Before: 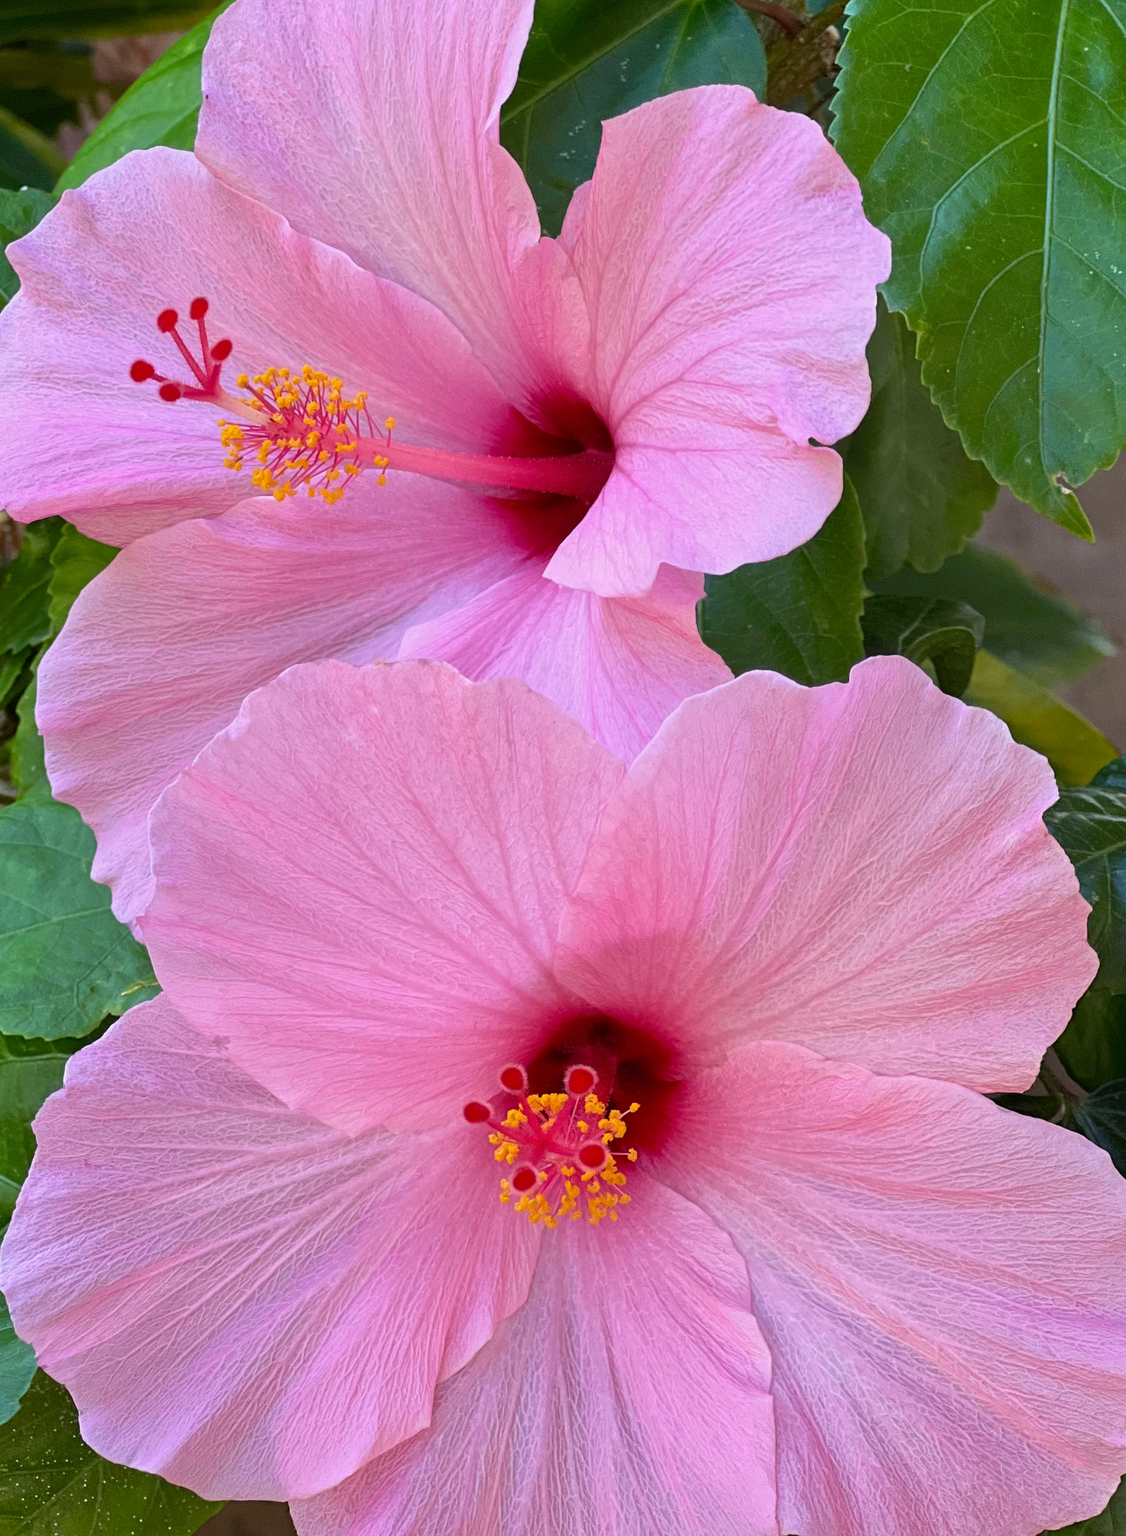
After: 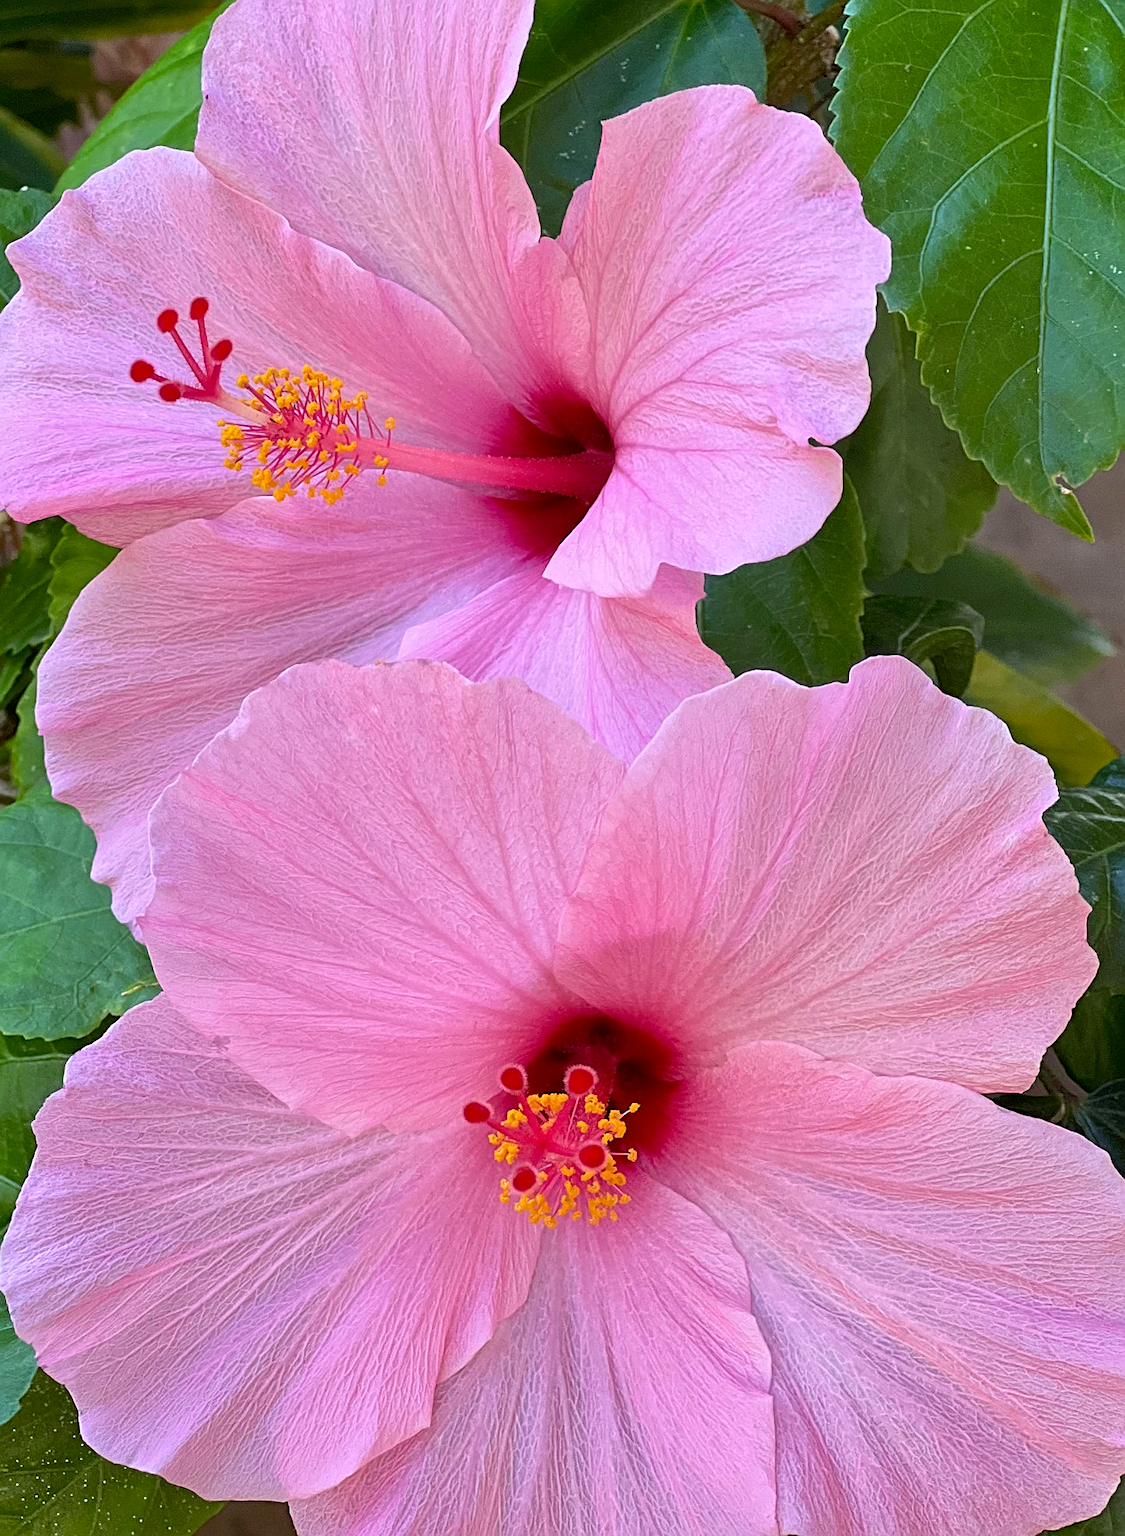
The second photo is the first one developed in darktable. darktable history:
sharpen: on, module defaults
shadows and highlights: shadows 31.6, highlights -31.7, soften with gaussian
exposure: black level correction 0.001, exposure 0.137 EV, compensate exposure bias true, compensate highlight preservation false
